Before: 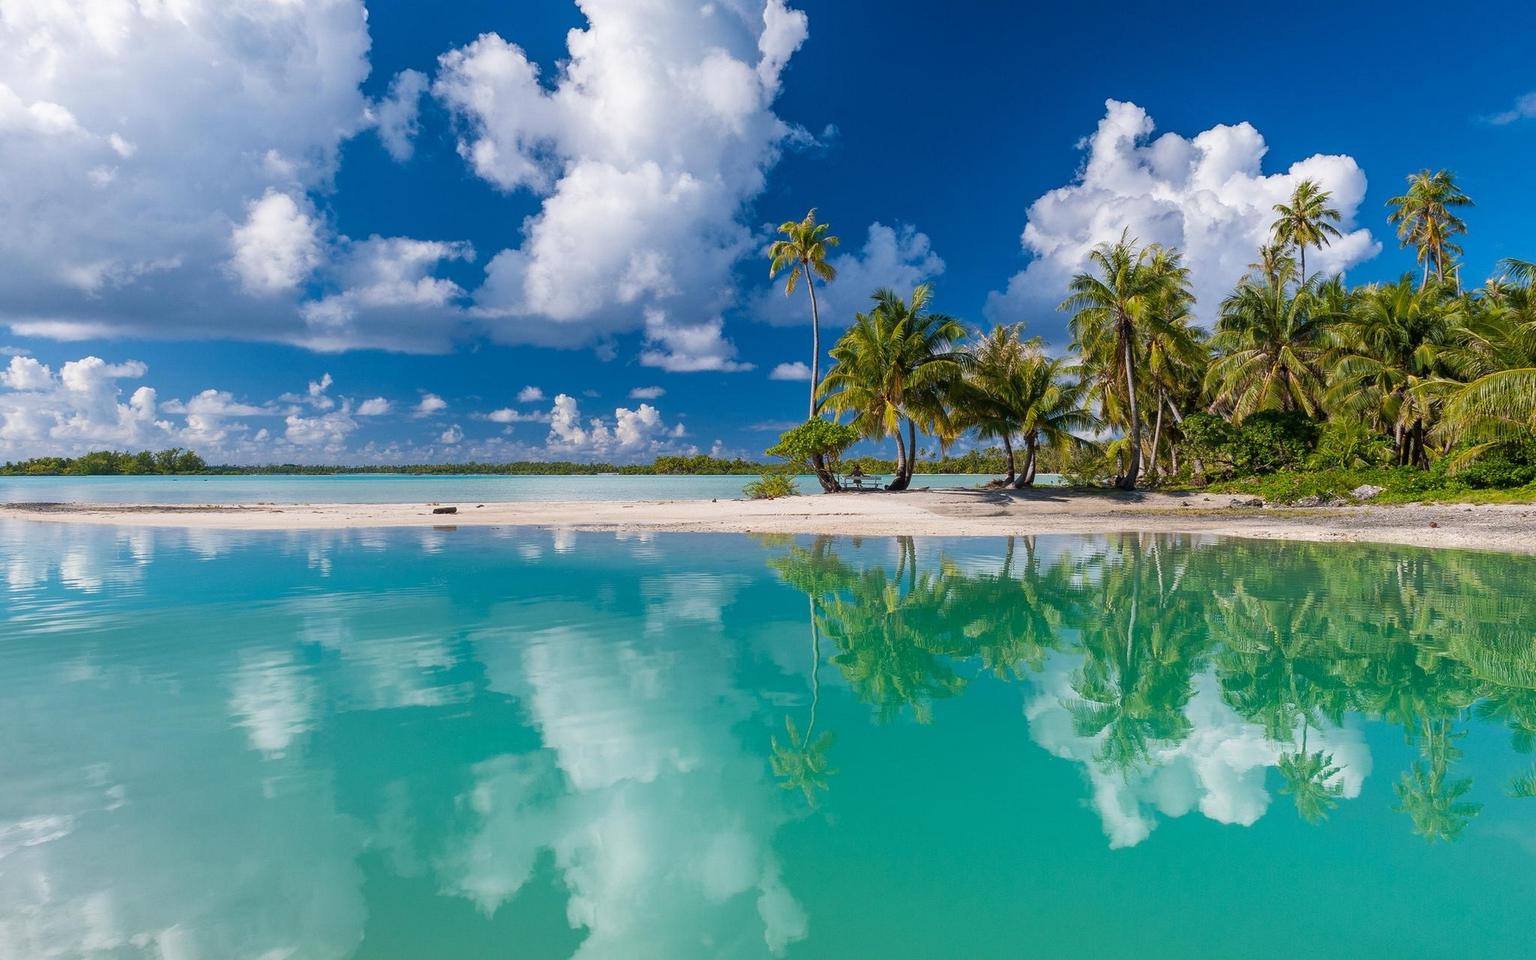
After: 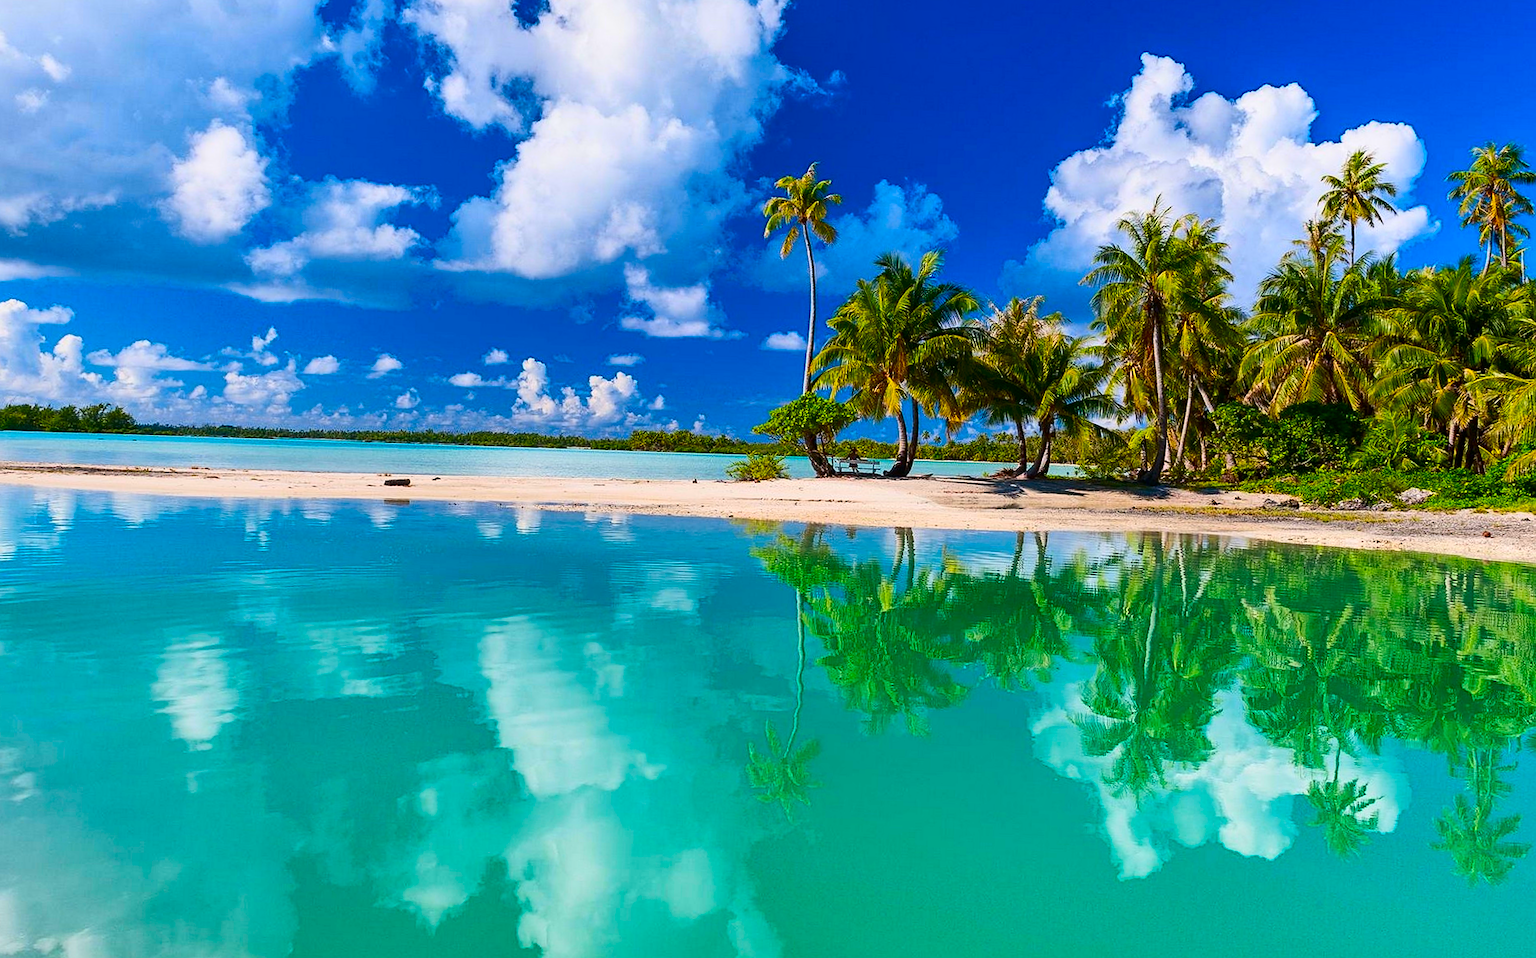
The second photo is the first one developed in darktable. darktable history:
contrast brightness saturation: contrast 0.259, brightness 0.011, saturation 0.856
crop and rotate: angle -1.92°, left 3.163%, top 4.298%, right 1.383%, bottom 0.46%
sharpen: radius 1.051
shadows and highlights: shadows 43.63, white point adjustment -1.47, soften with gaussian
